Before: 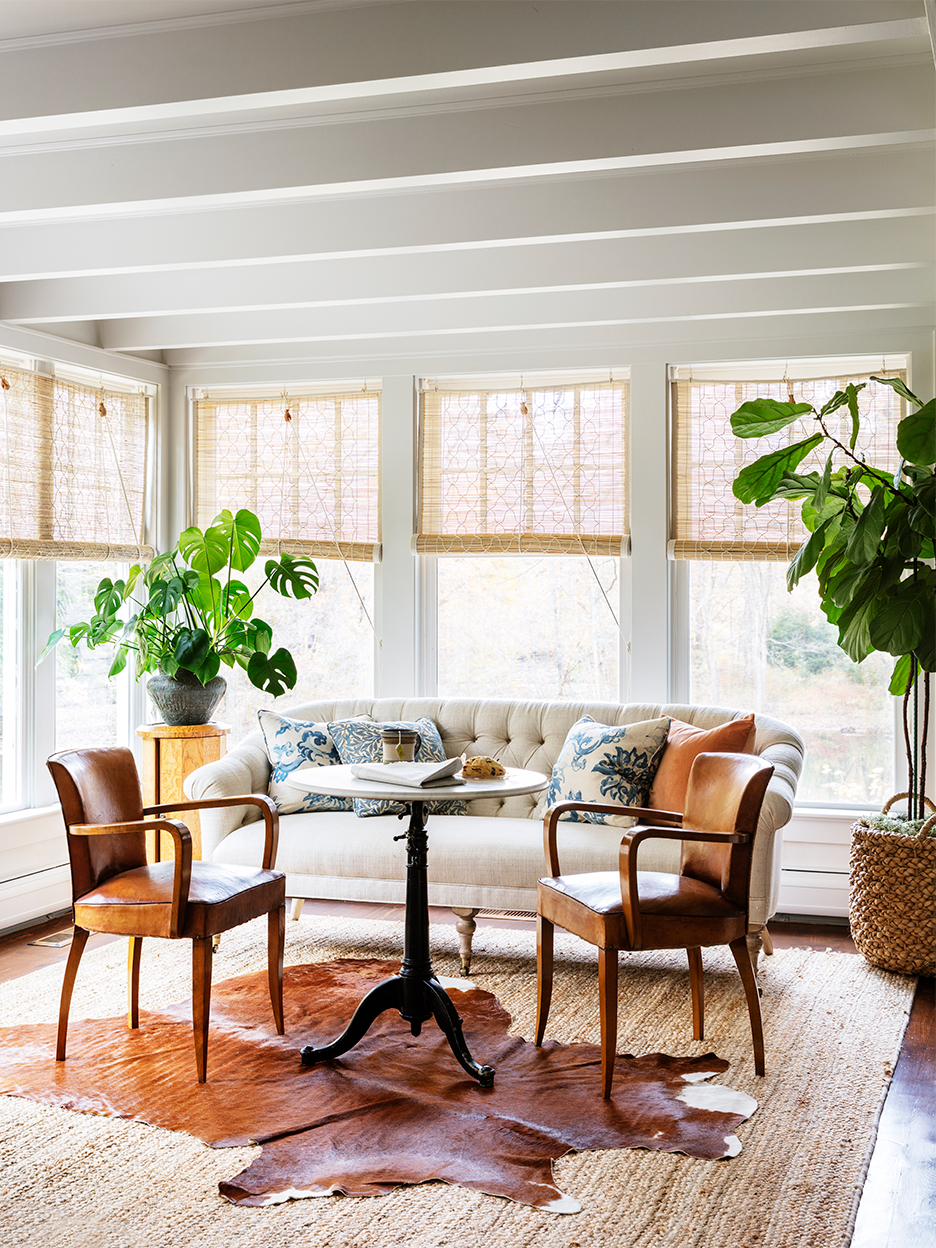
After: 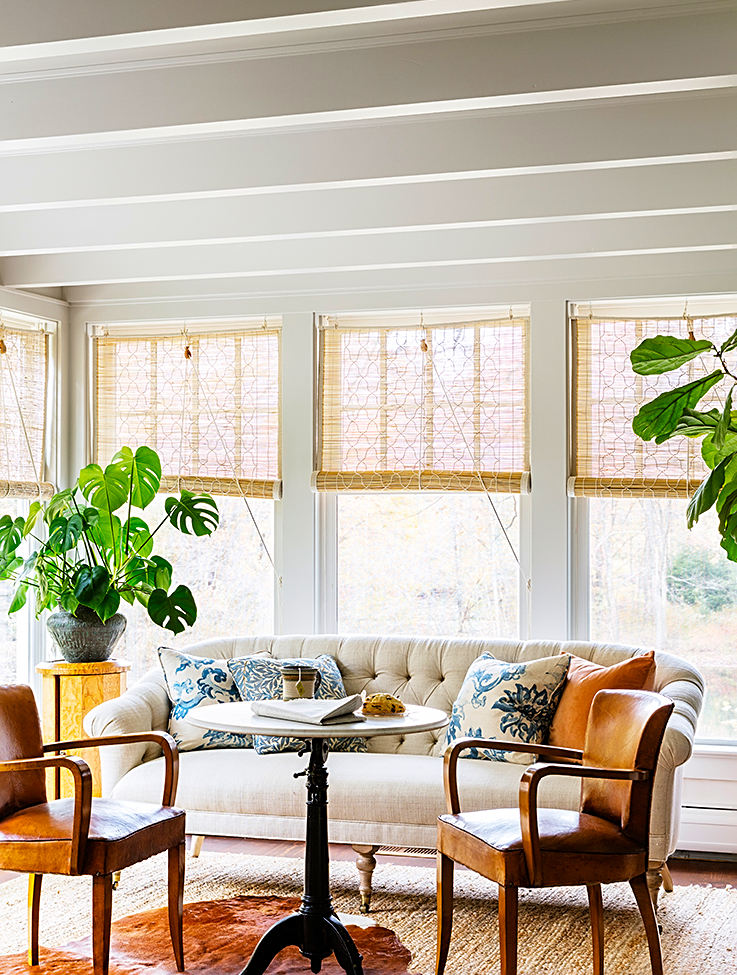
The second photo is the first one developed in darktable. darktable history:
crop and rotate: left 10.77%, top 5.1%, right 10.41%, bottom 16.76%
color balance rgb: perceptual saturation grading › global saturation 20%, global vibrance 20%
sharpen: on, module defaults
